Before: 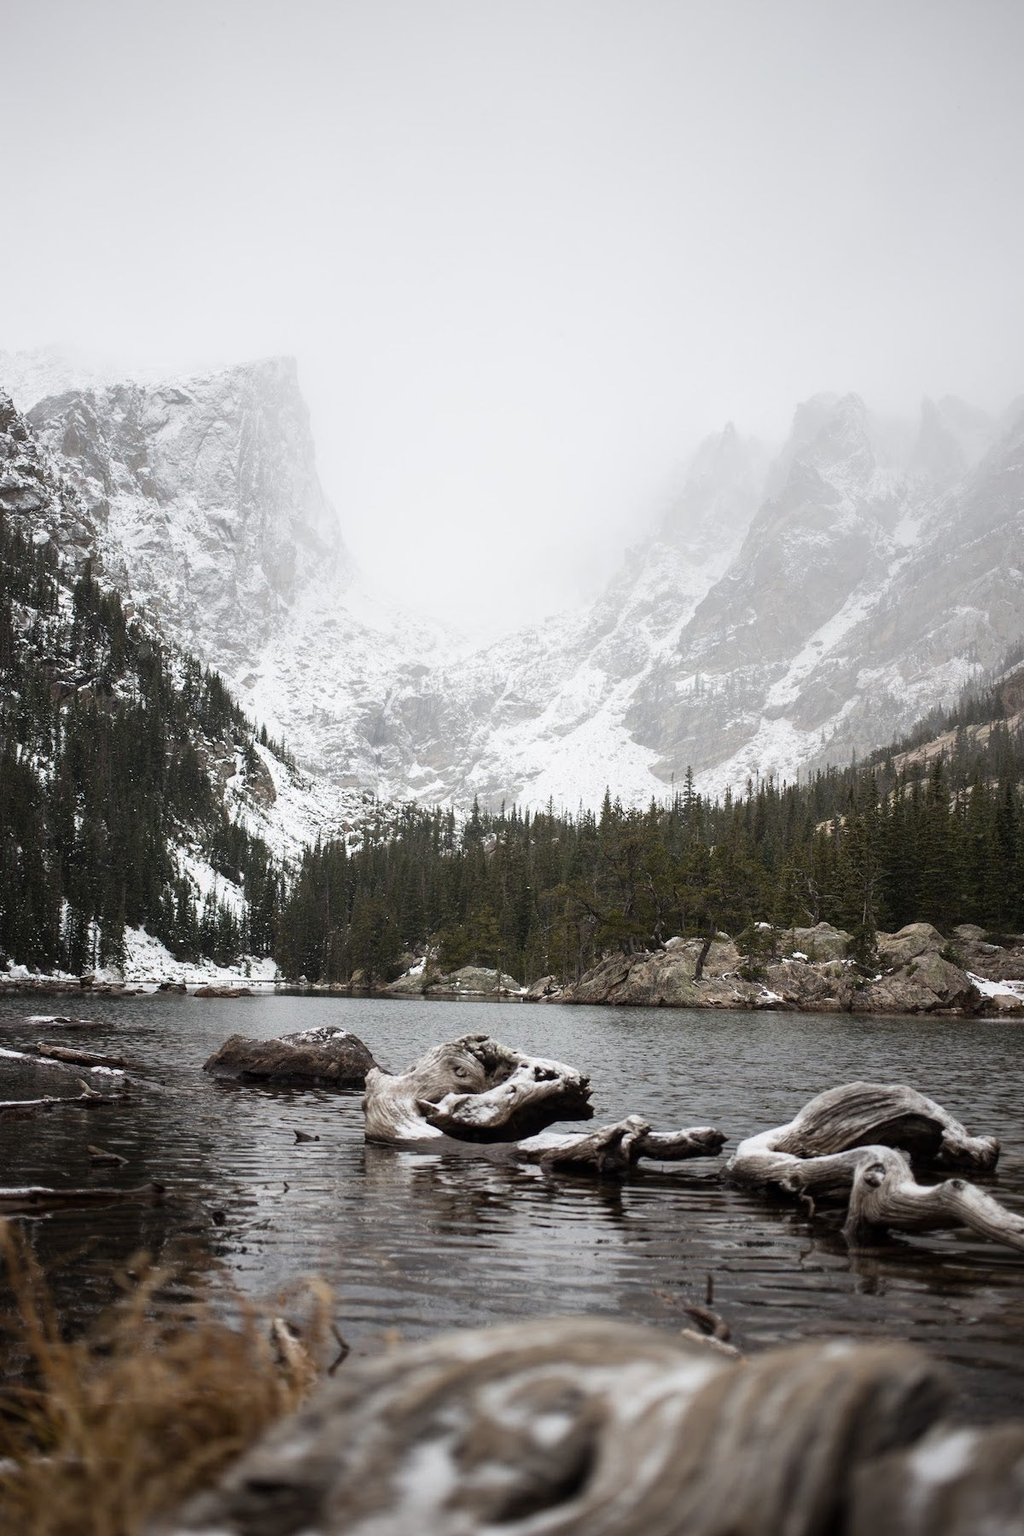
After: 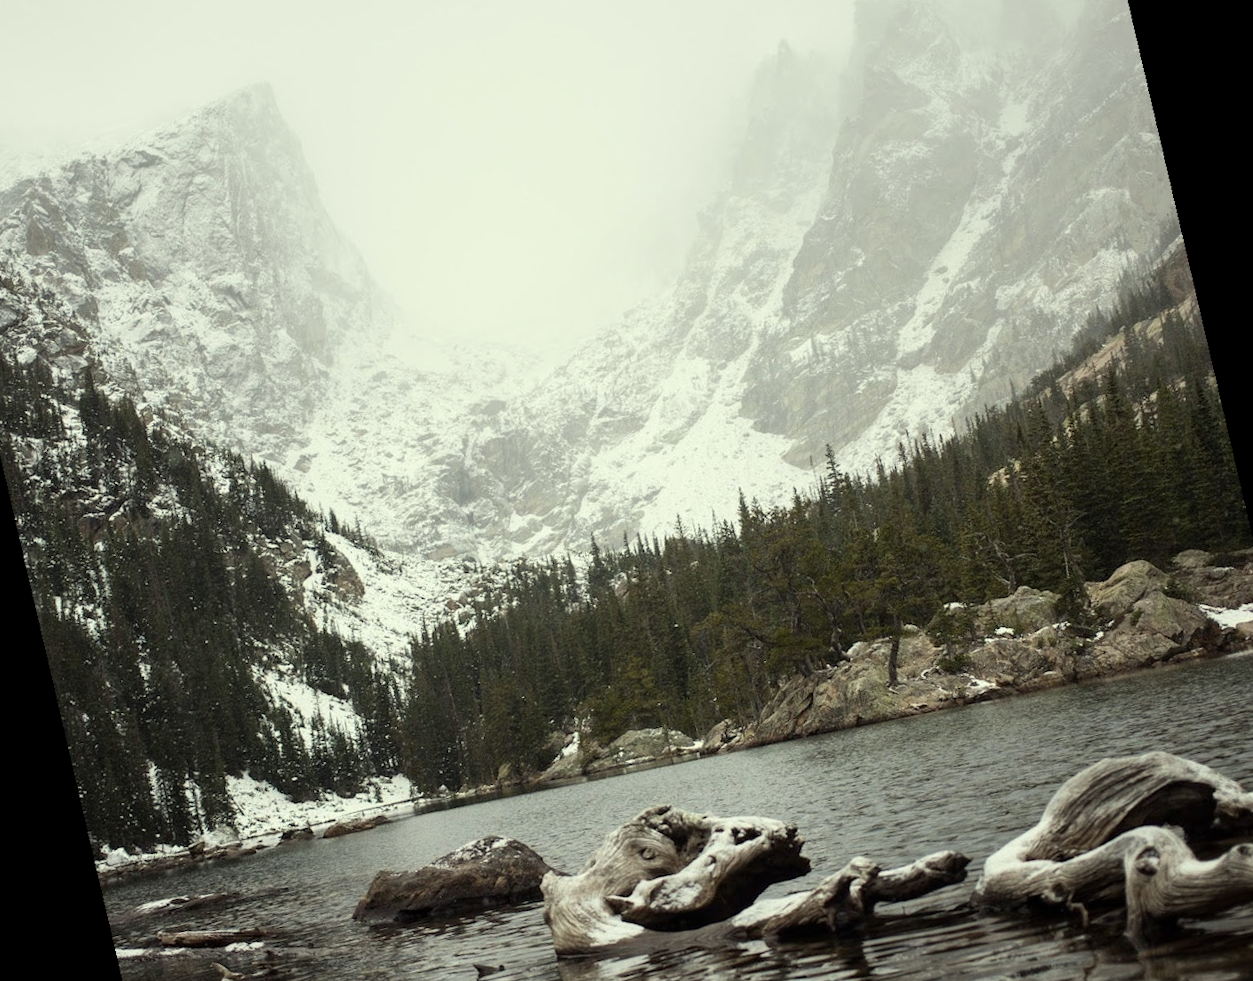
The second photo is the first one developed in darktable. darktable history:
color correction: highlights a* -5.94, highlights b* 11.19
rotate and perspective: rotation -14.8°, crop left 0.1, crop right 0.903, crop top 0.25, crop bottom 0.748
crop and rotate: angle -1.69°
